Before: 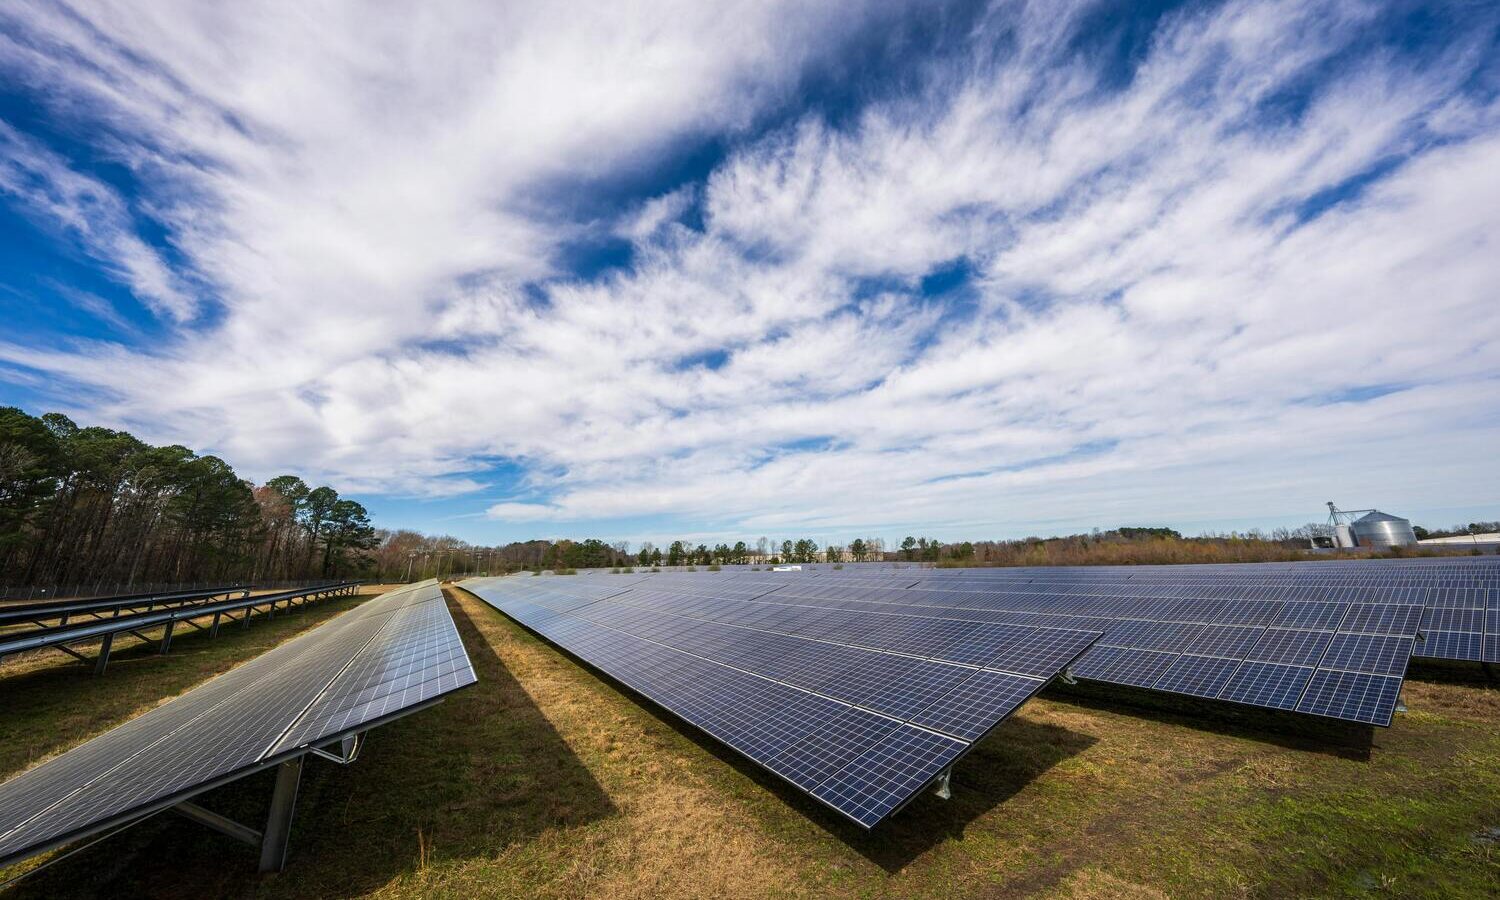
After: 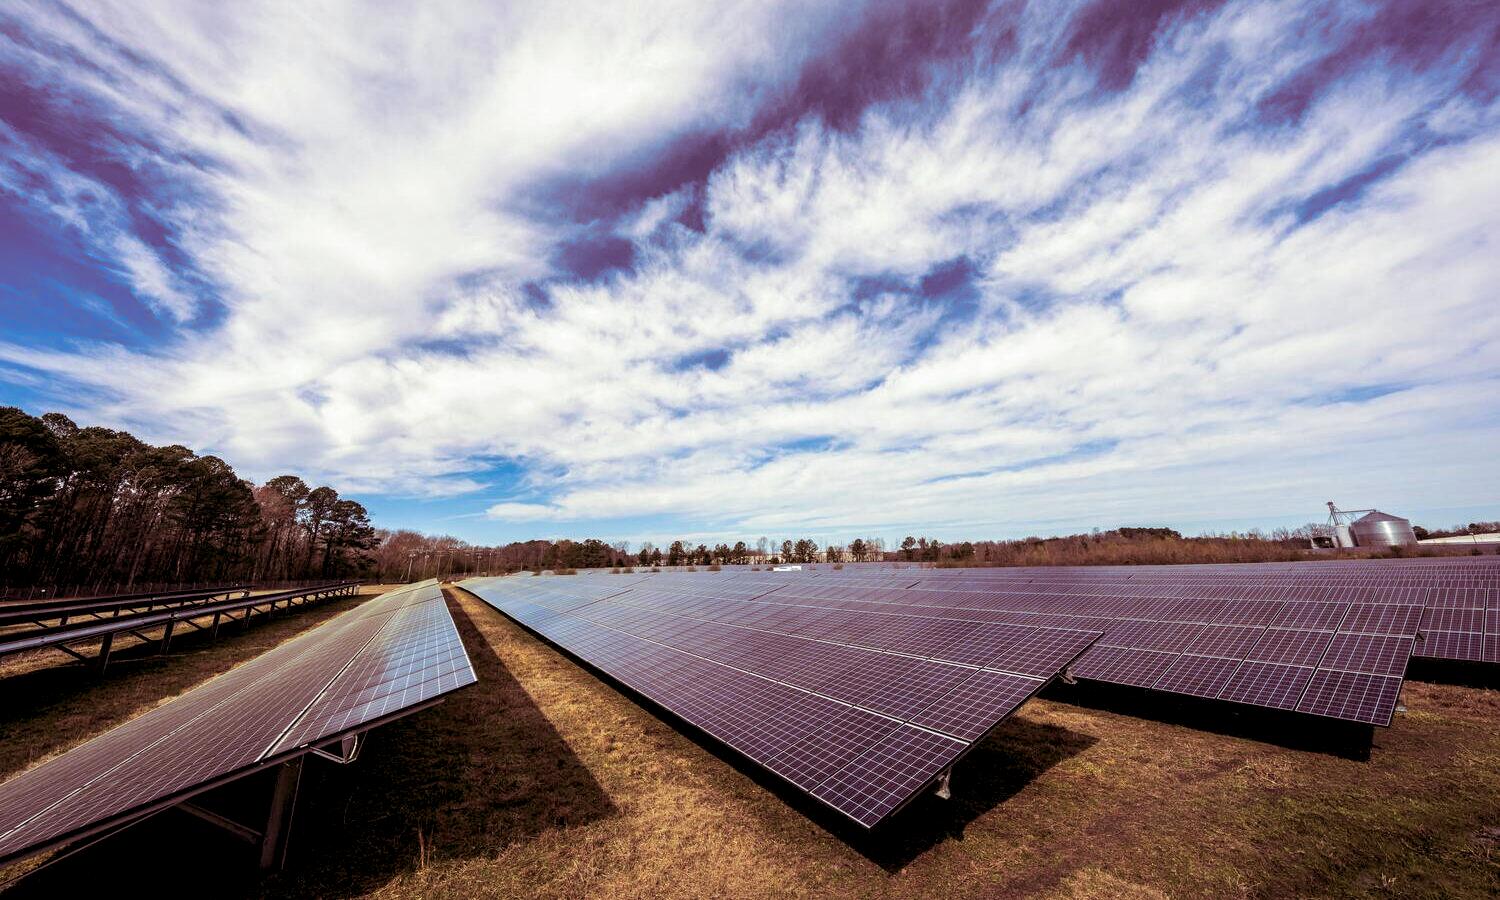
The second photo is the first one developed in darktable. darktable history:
exposure: black level correction 0.009, exposure 0.119 EV, compensate highlight preservation false
split-toning: on, module defaults
